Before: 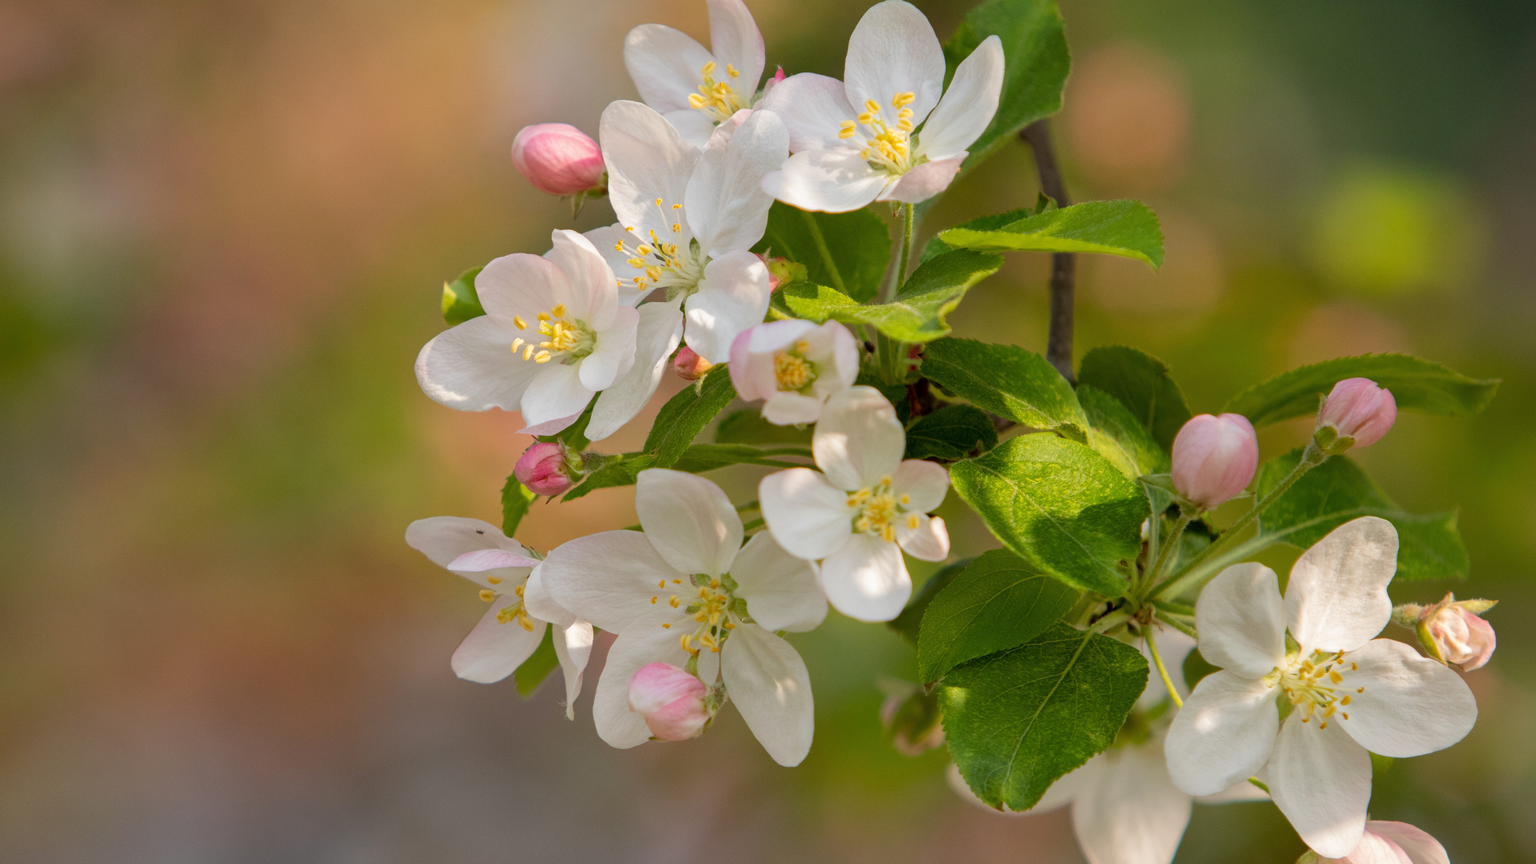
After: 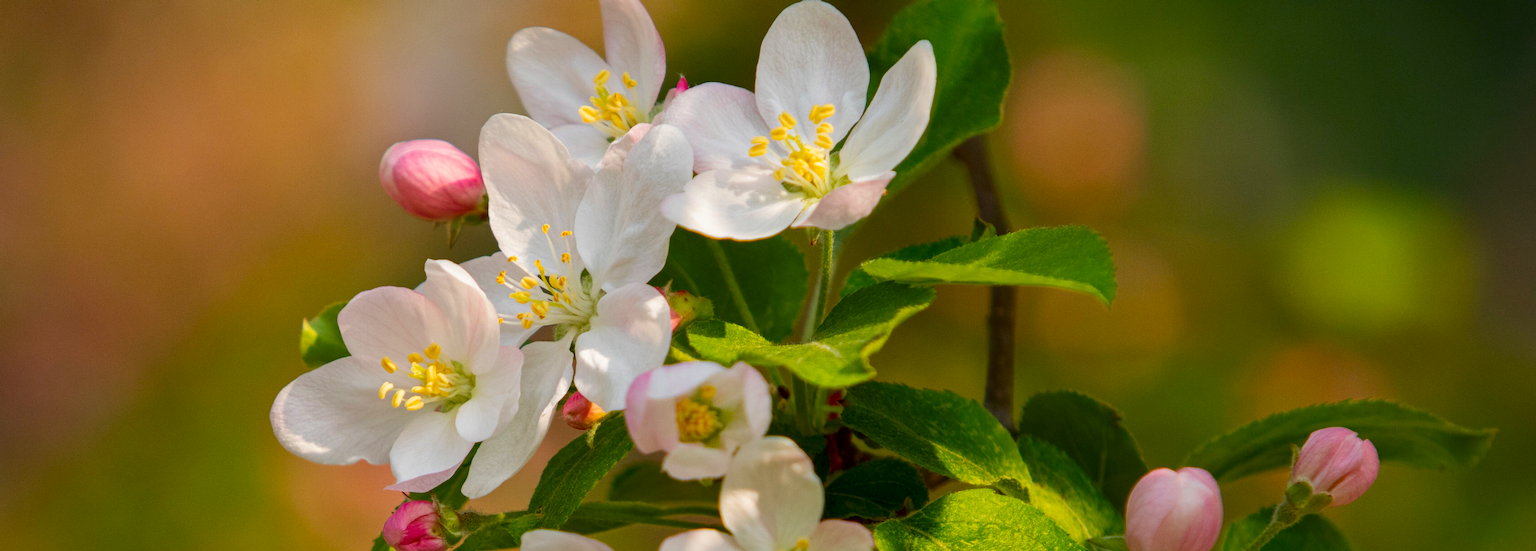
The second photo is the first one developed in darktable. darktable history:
crop and rotate: left 11.473%, bottom 43.481%
contrast brightness saturation: contrast 0.117, brightness -0.116, saturation 0.201
color balance rgb: linear chroma grading › global chroma 9.835%, perceptual saturation grading › global saturation 0.872%
